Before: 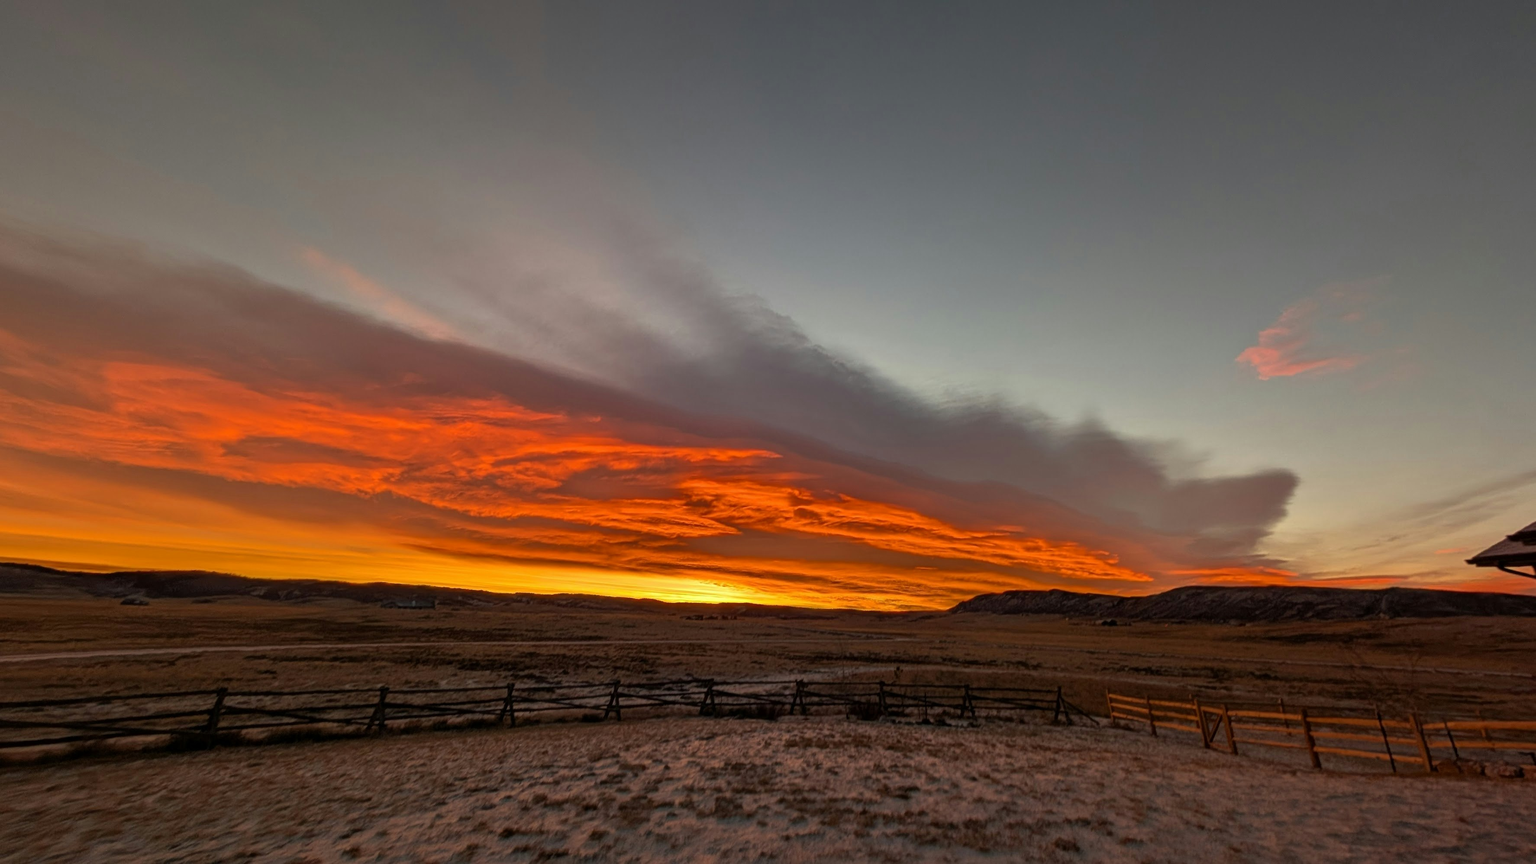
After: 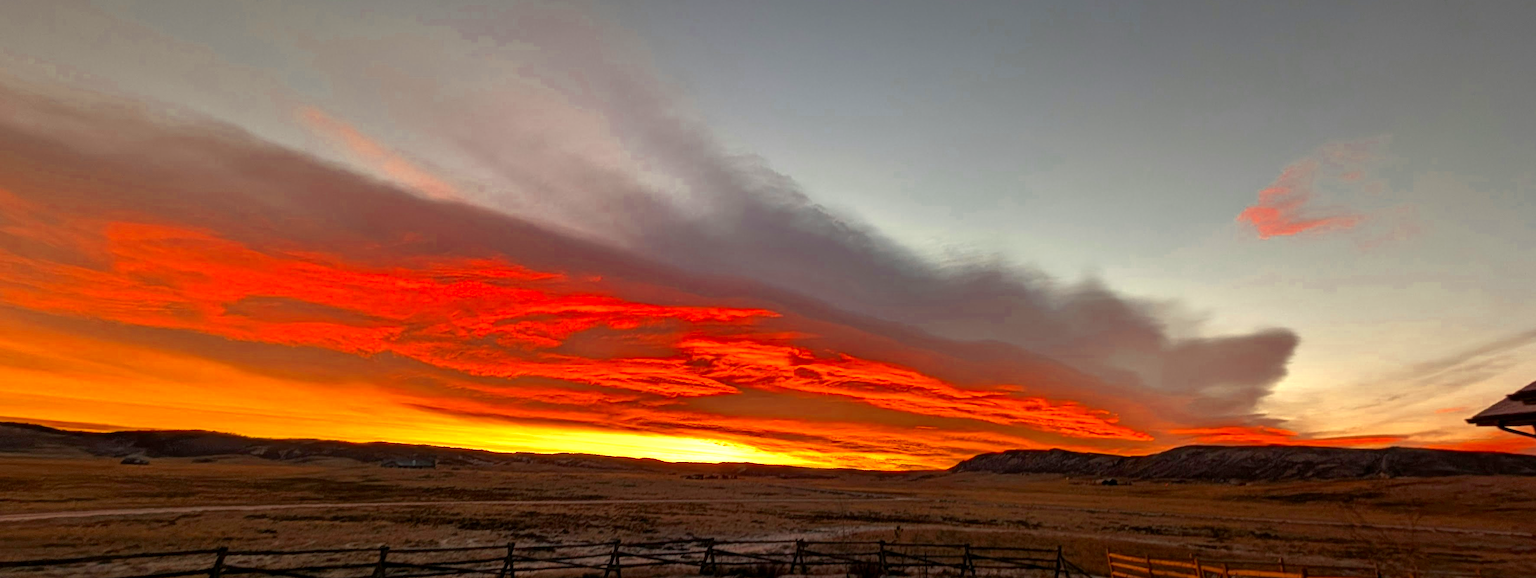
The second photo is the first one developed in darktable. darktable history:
crop: top 16.305%, bottom 16.689%
color zones: curves: ch0 [(0.004, 0.305) (0.261, 0.623) (0.389, 0.399) (0.708, 0.571) (0.947, 0.34)]; ch1 [(0.025, 0.645) (0.229, 0.584) (0.326, 0.551) (0.484, 0.262) (0.757, 0.643)]
exposure: black level correction 0.001, exposure 0.5 EV, compensate highlight preservation false
